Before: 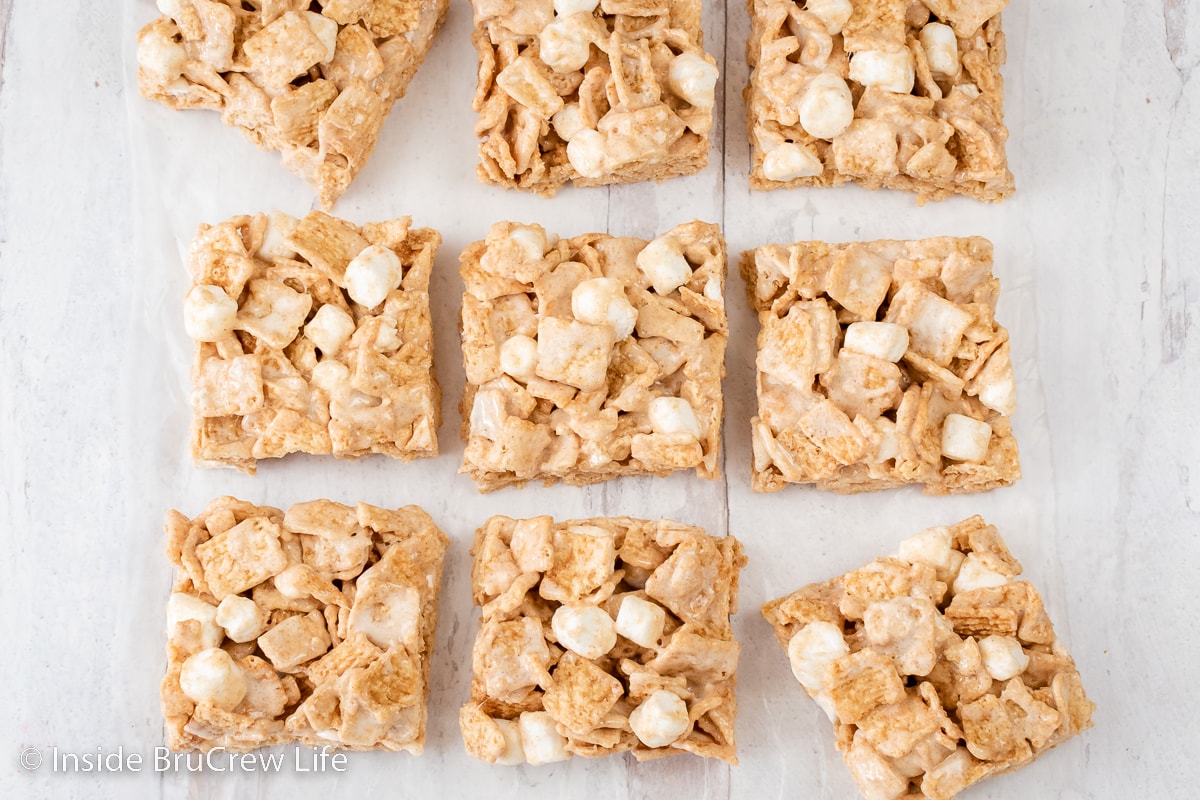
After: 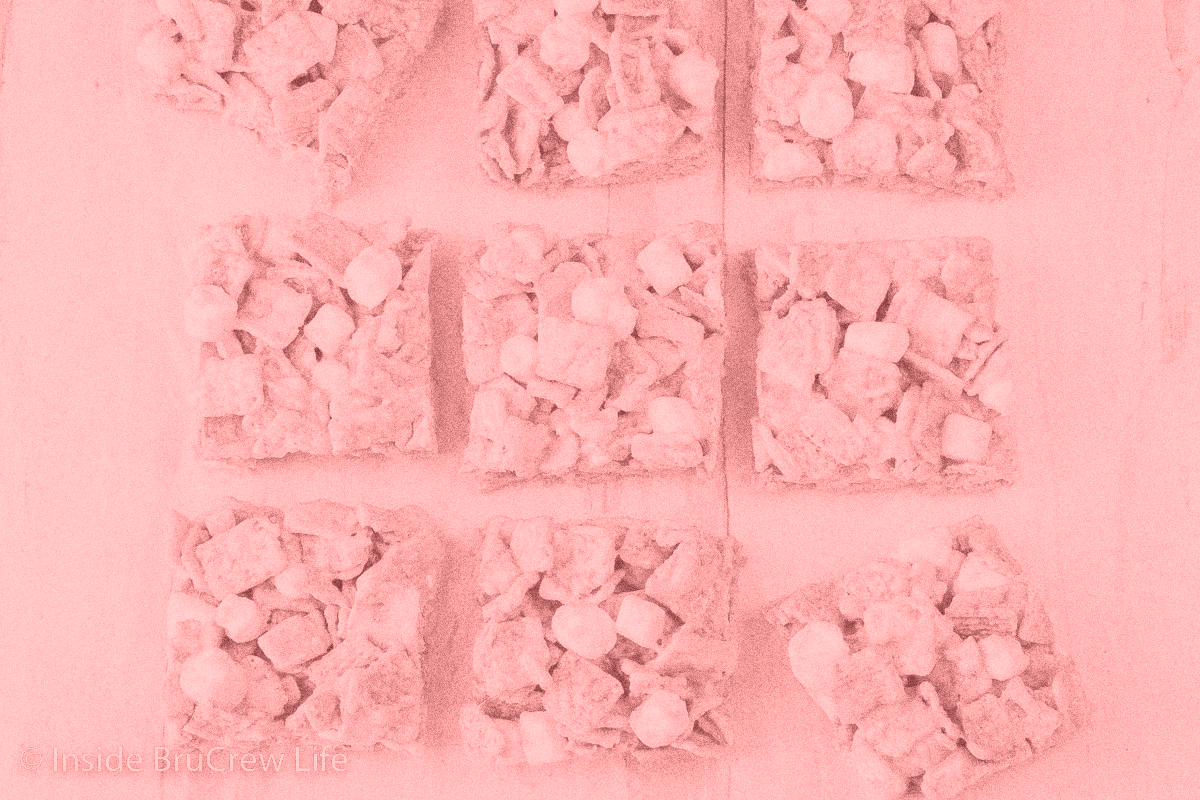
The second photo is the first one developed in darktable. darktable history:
colorize: saturation 51%, source mix 50.67%, lightness 50.67%
haze removal: compatibility mode true, adaptive false
color balance rgb: global vibrance 20%
velvia: on, module defaults
grain: coarseness 10.62 ISO, strength 55.56%
